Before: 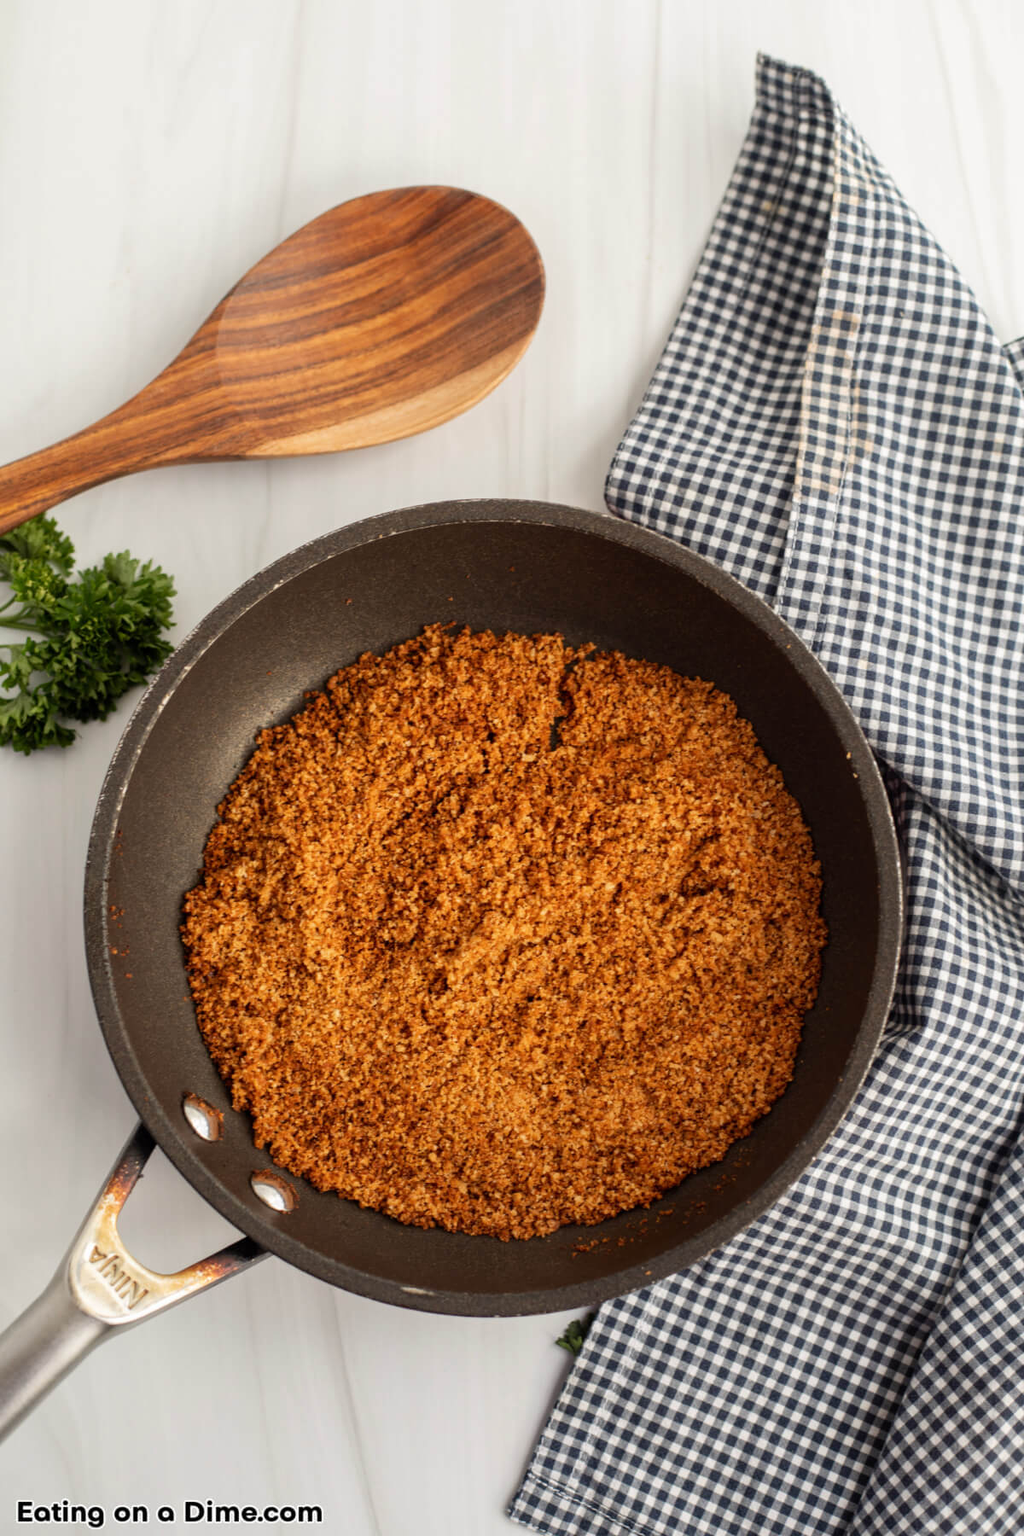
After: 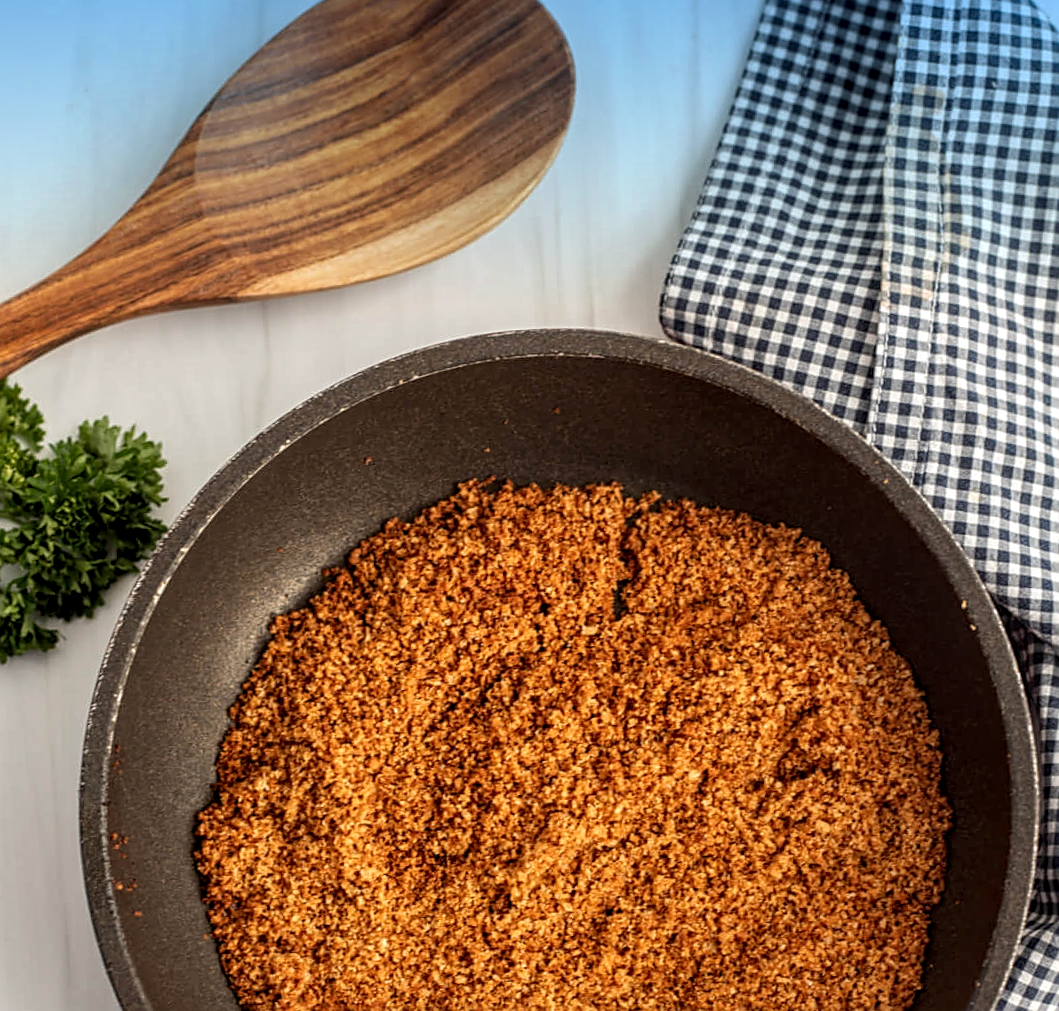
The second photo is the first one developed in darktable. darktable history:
rotate and perspective: rotation -3.52°, crop left 0.036, crop right 0.964, crop top 0.081, crop bottom 0.919
graduated density: density 2.02 EV, hardness 44%, rotation 0.374°, offset 8.21, hue 208.8°, saturation 97%
sharpen: on, module defaults
local contrast: highlights 61%, detail 143%, midtone range 0.428
crop: left 3.015%, top 8.969%, right 9.647%, bottom 26.457%
